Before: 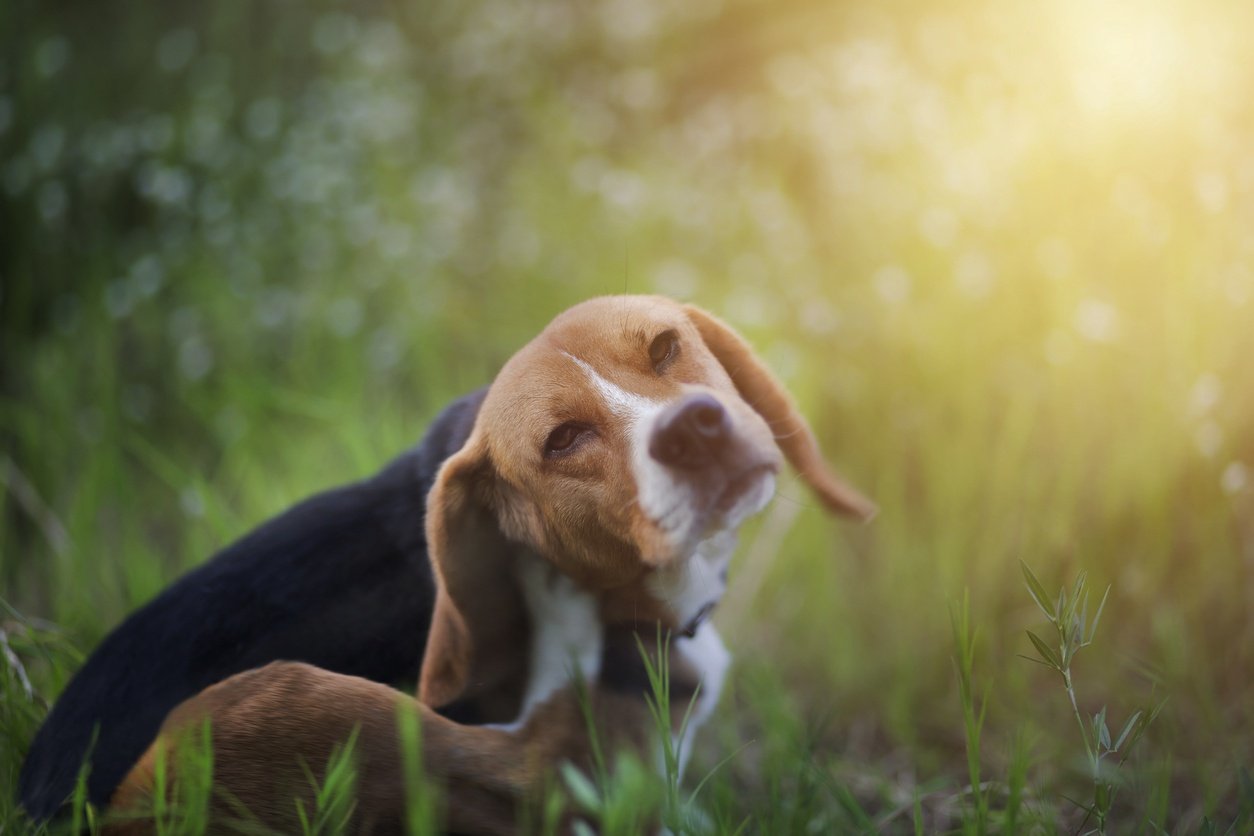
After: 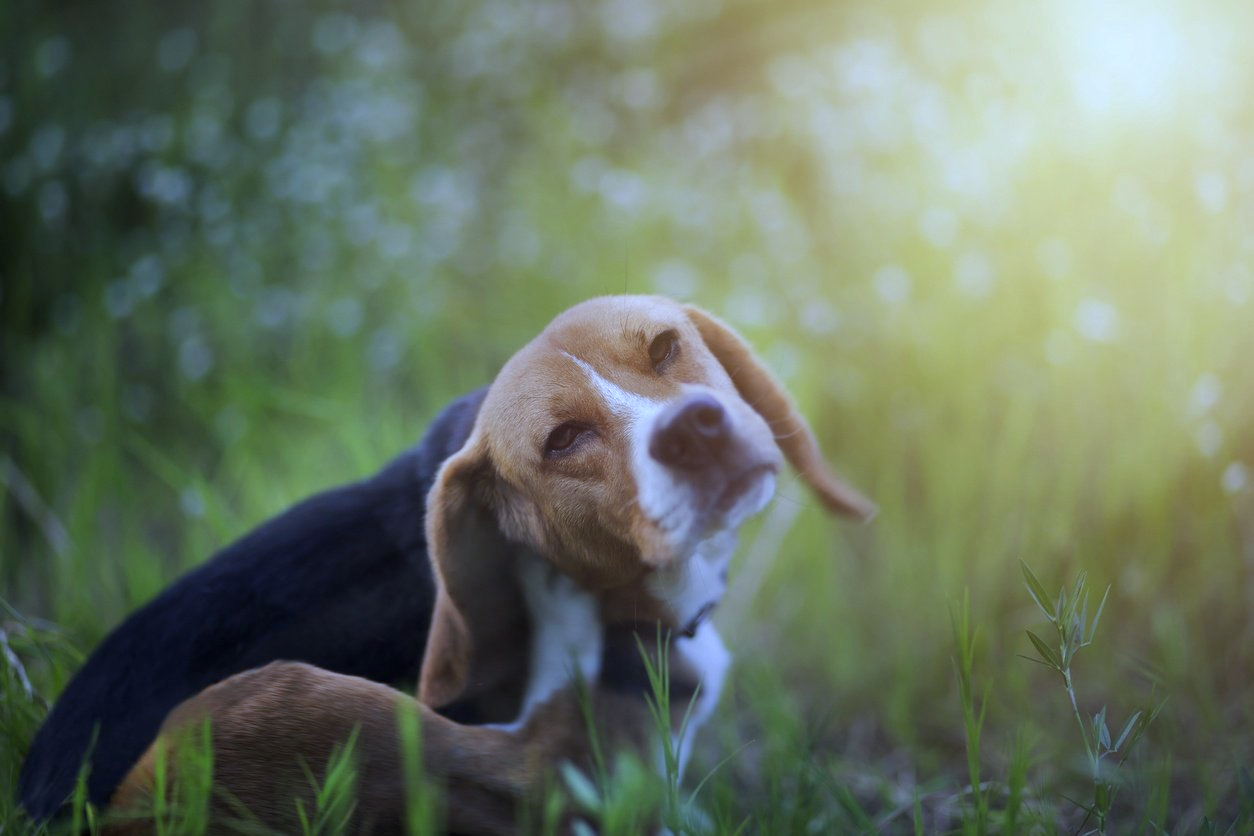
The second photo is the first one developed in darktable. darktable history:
white balance: red 0.871, blue 1.249
exposure: black level correction 0.001, compensate highlight preservation false
